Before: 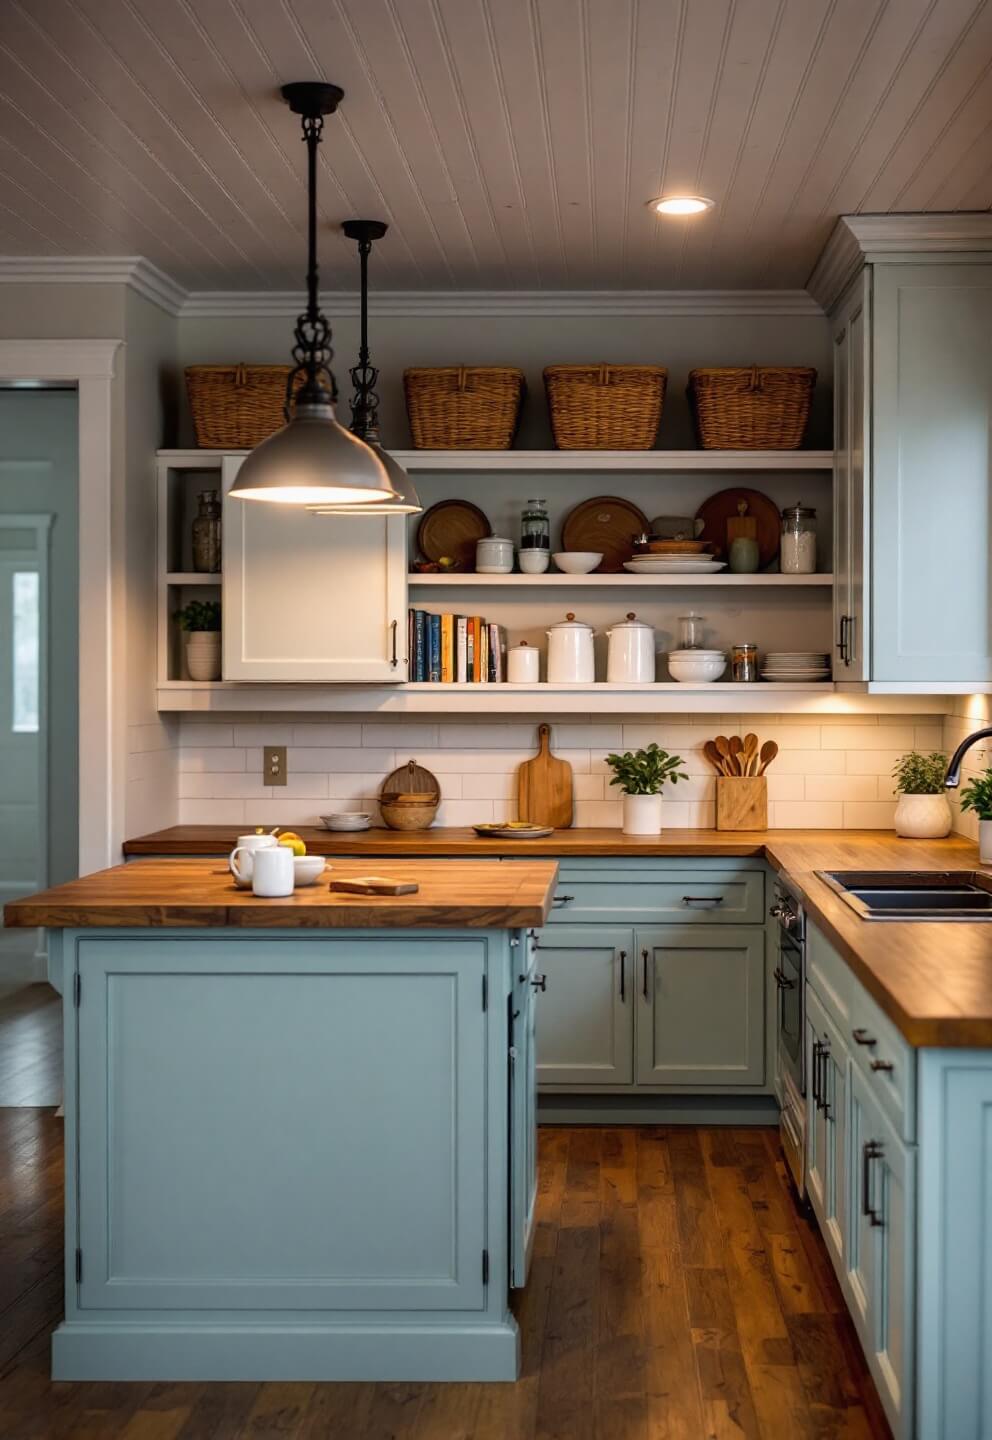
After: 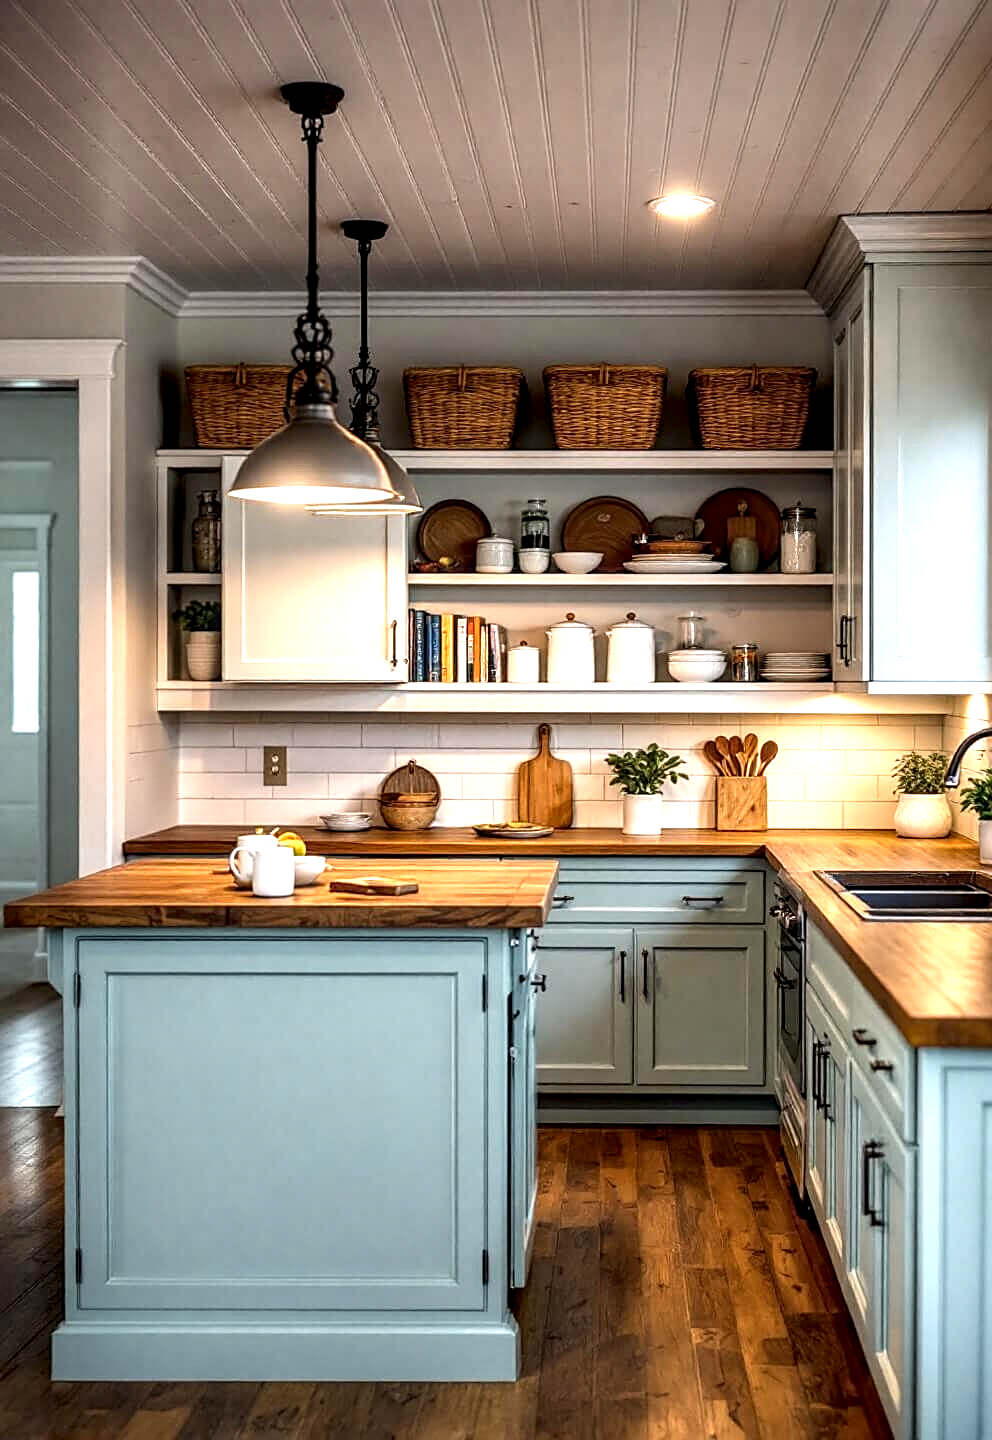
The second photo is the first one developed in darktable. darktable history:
sharpen: on, module defaults
local contrast: highlights 60%, shadows 62%, detail 160%
exposure: black level correction 0, exposure 0.692 EV, compensate highlight preservation false
